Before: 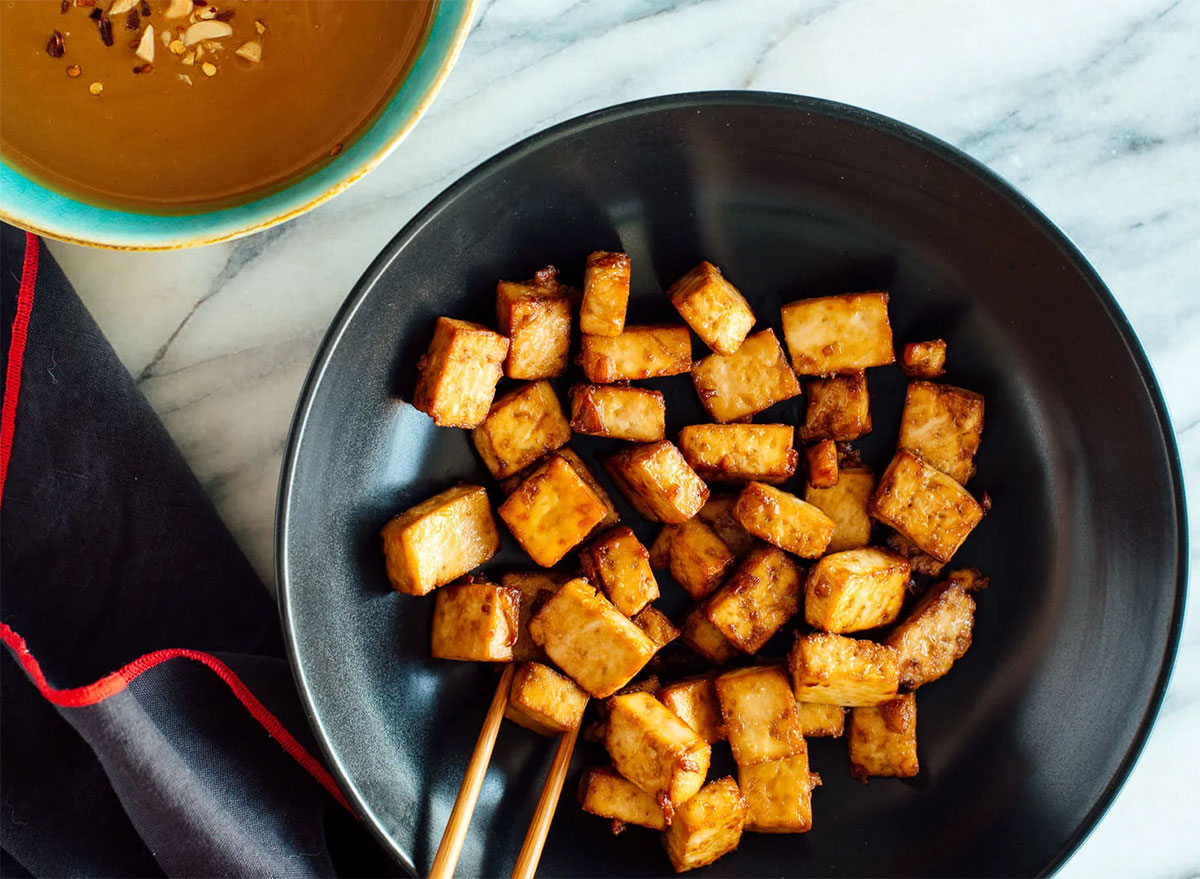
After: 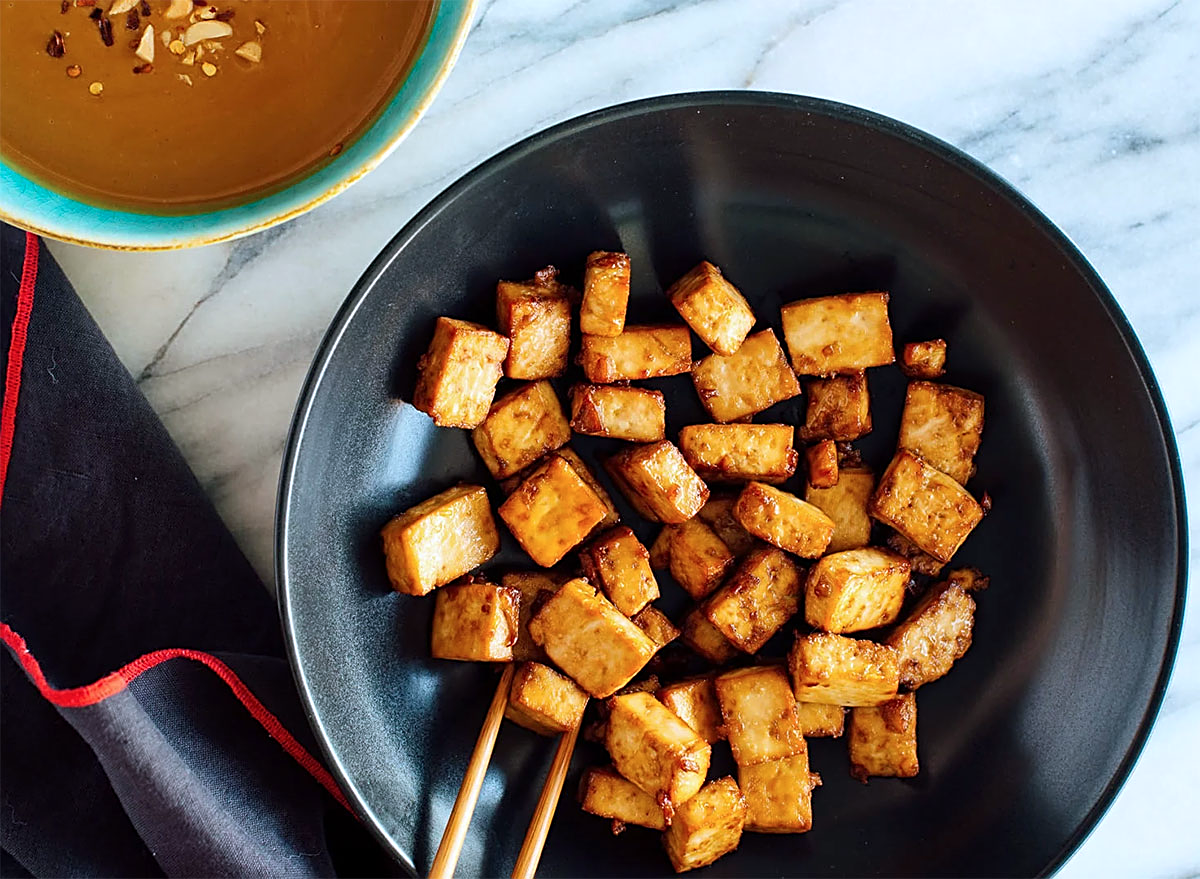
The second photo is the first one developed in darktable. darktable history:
color calibration: illuminant as shot in camera, x 0.358, y 0.373, temperature 4628.91 K
sharpen: on, module defaults
